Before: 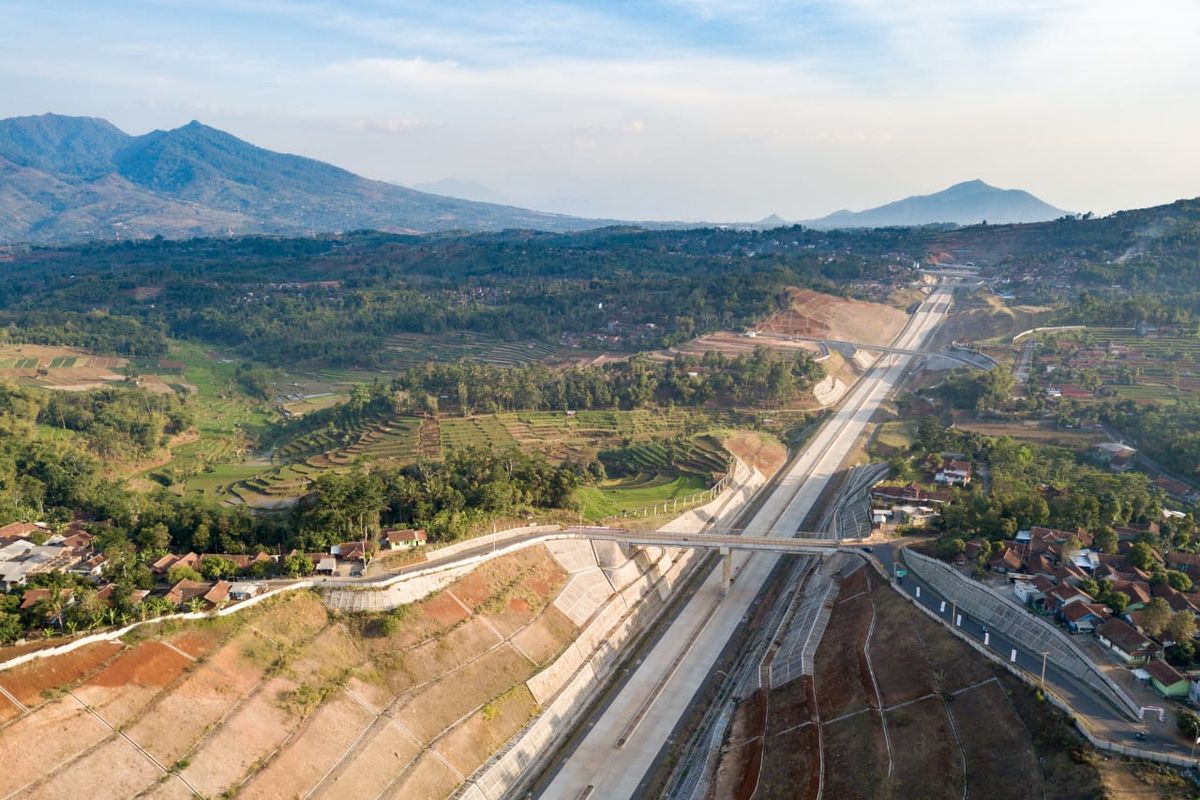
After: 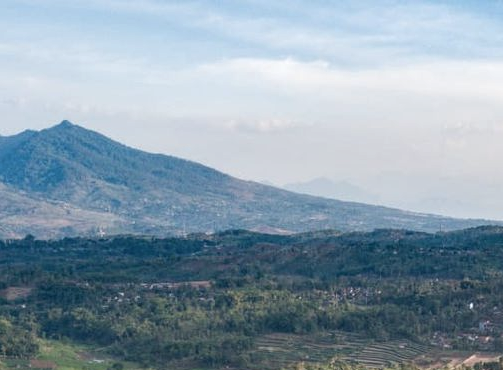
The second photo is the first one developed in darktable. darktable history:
color correction: saturation 0.85
local contrast: shadows 94%
crop and rotate: left 10.817%, top 0.062%, right 47.194%, bottom 53.626%
